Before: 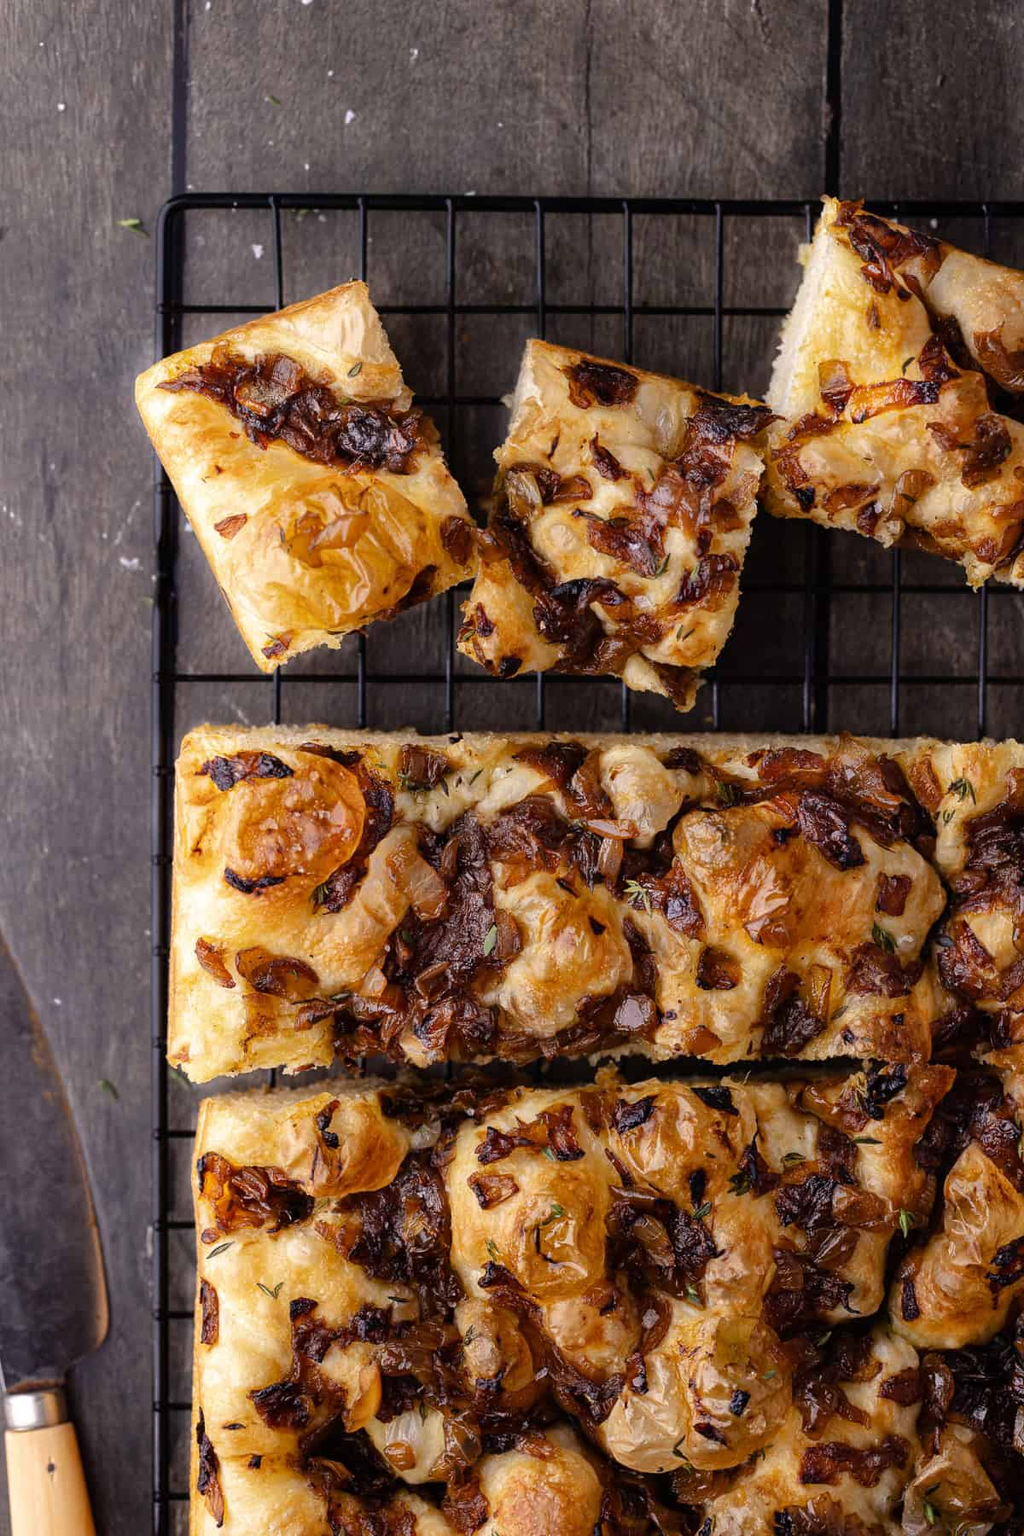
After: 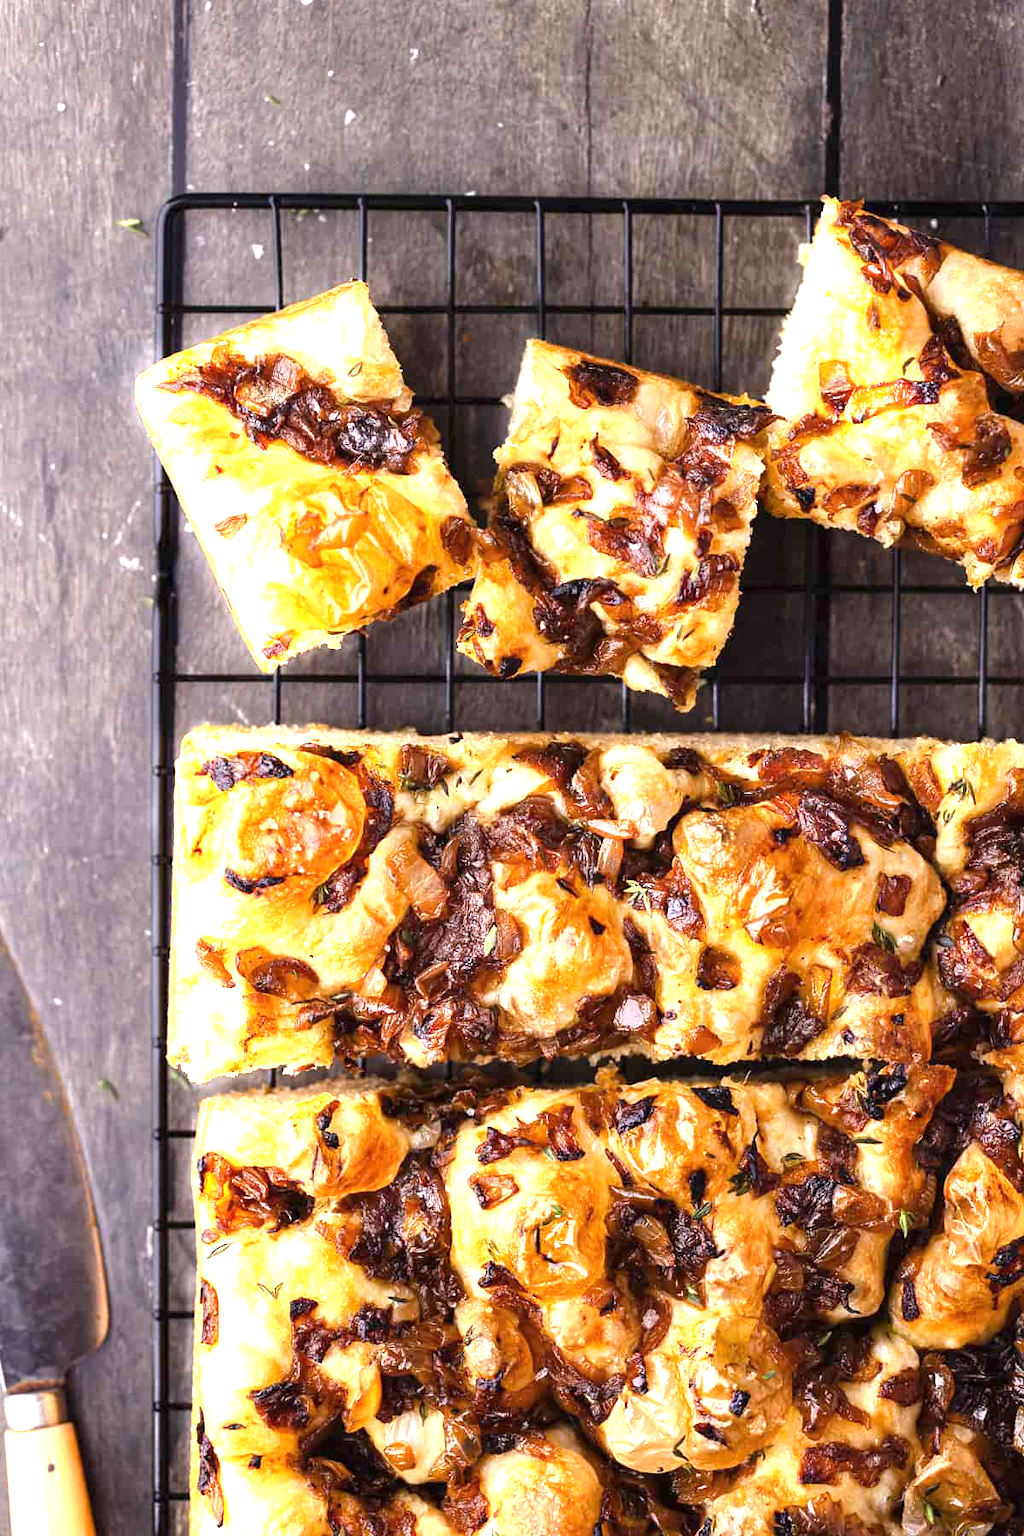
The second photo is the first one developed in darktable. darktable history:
exposure: black level correction 0, exposure 1.521 EV, compensate highlight preservation false
